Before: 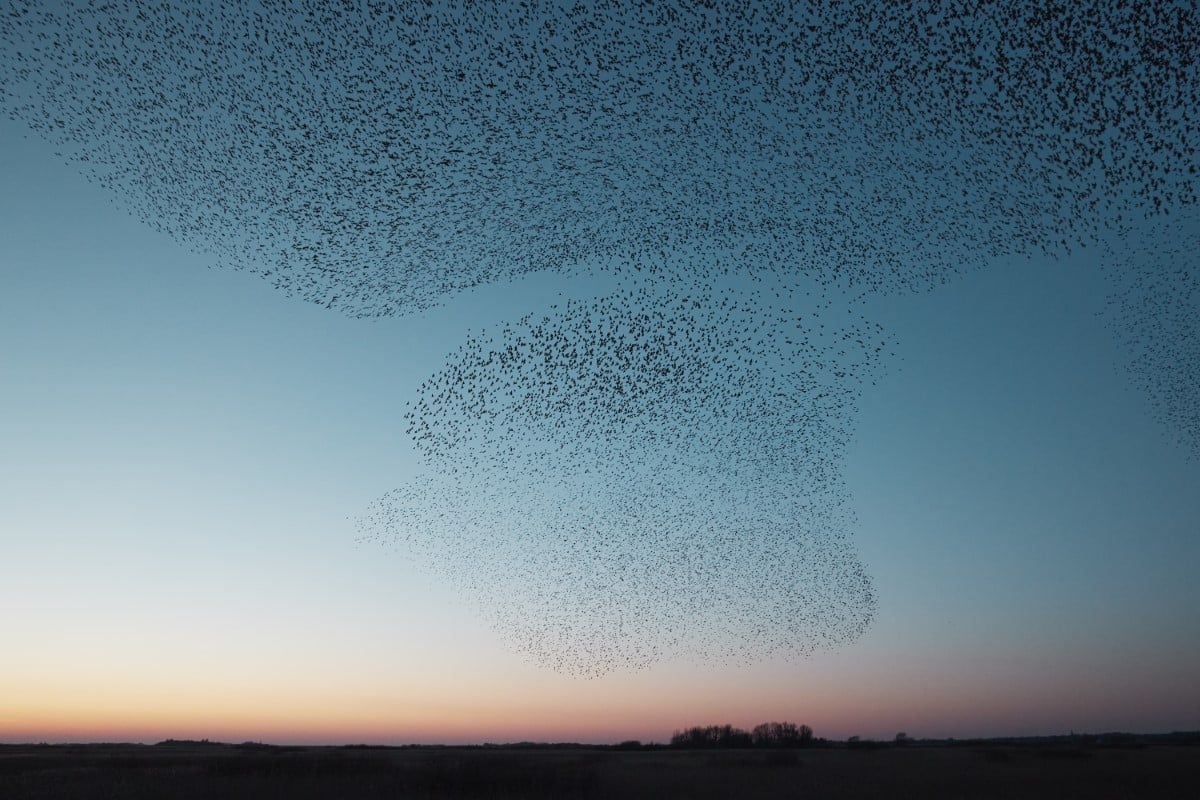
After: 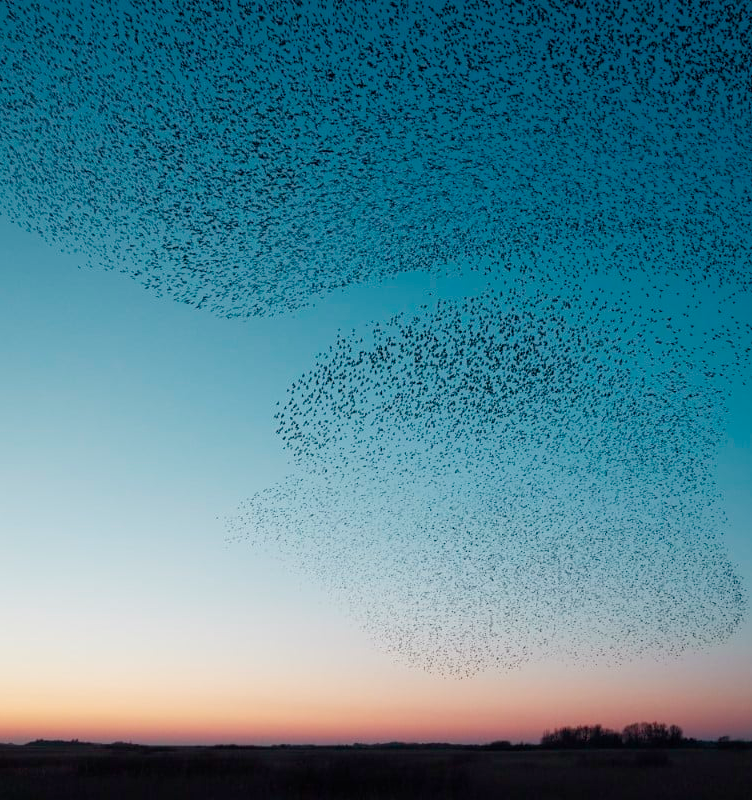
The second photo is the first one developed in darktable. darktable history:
color balance rgb: perceptual saturation grading › global saturation 34.984%, perceptual saturation grading › highlights -29.815%, perceptual saturation grading › shadows 35.083%, global vibrance 5.91%
local contrast: mode bilateral grid, contrast 14, coarseness 35, detail 104%, midtone range 0.2
crop: left 10.834%, right 26.419%
contrast brightness saturation: saturation -0.053
